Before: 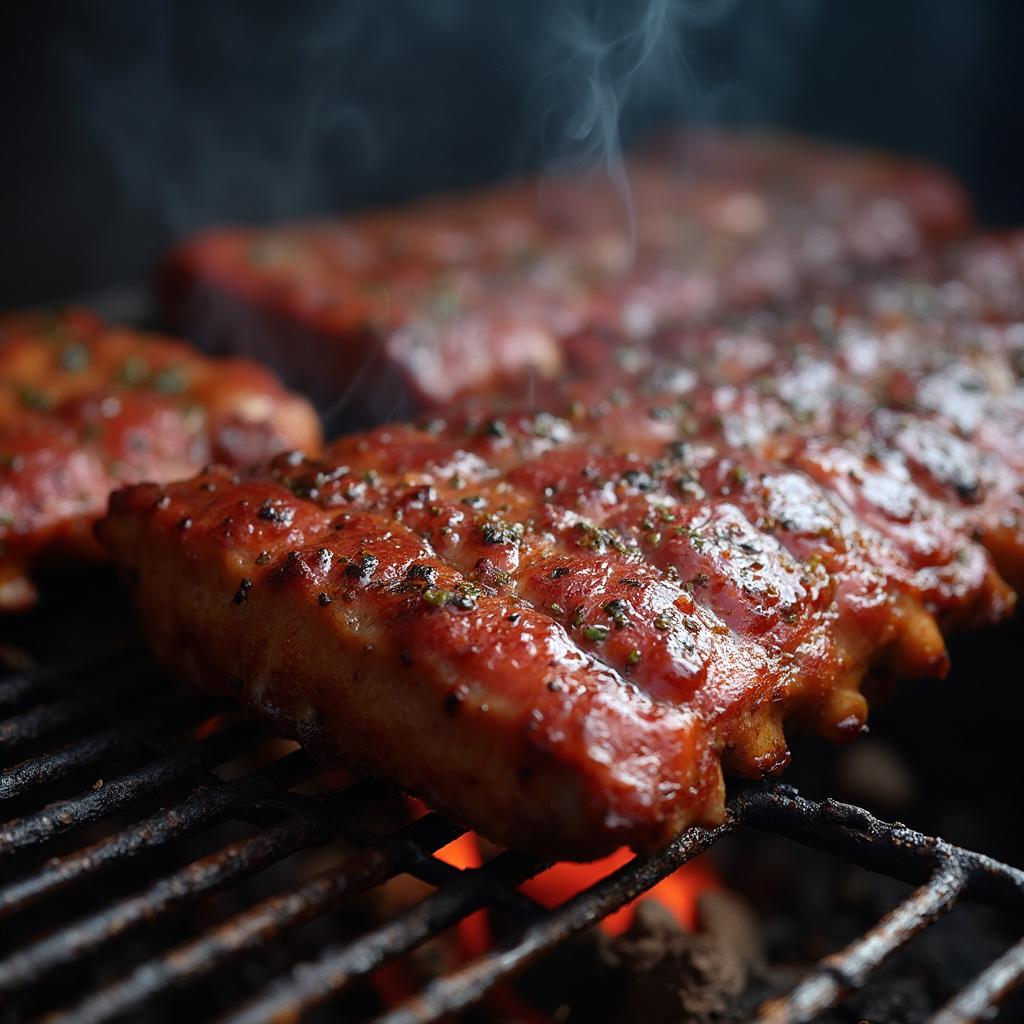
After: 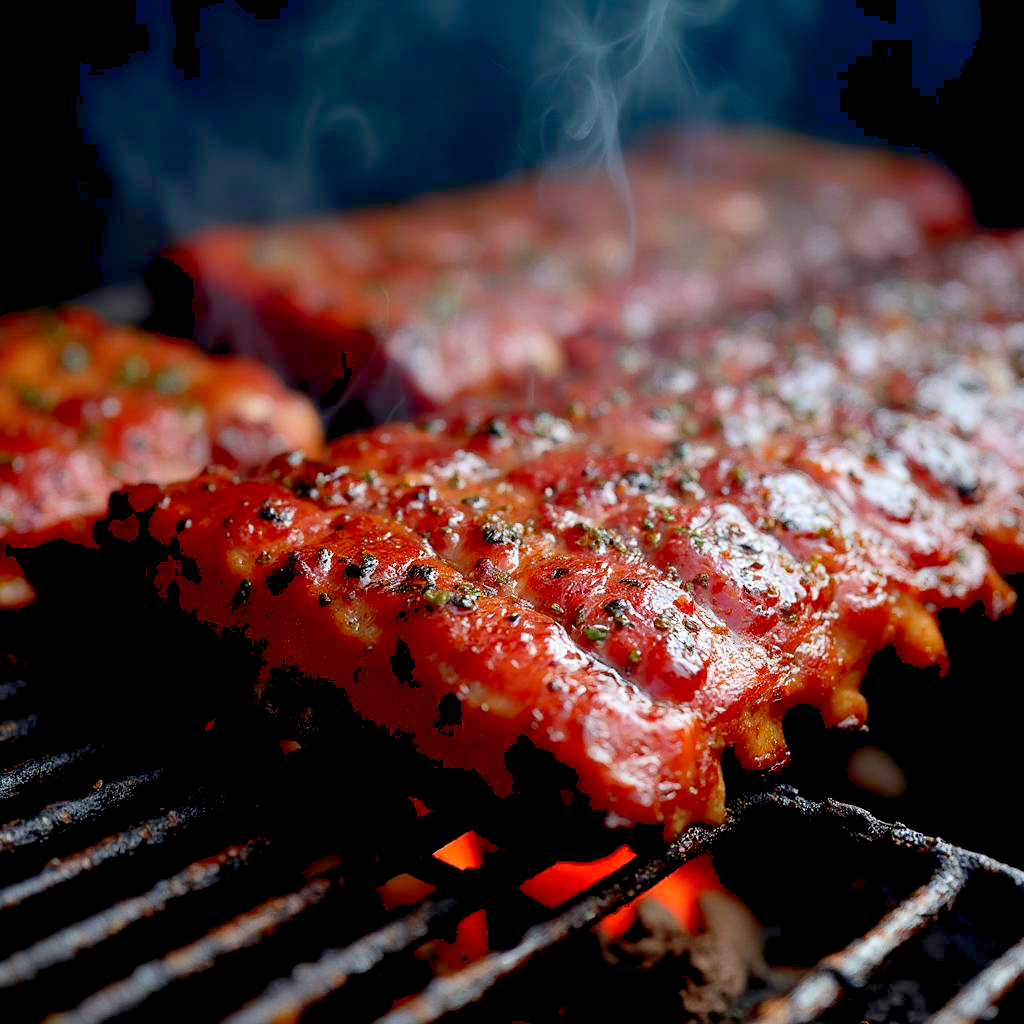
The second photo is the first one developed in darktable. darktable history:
exposure: black level correction 0.01, exposure 0.01 EV, compensate highlight preservation false
levels: levels [0, 0.445, 1]
